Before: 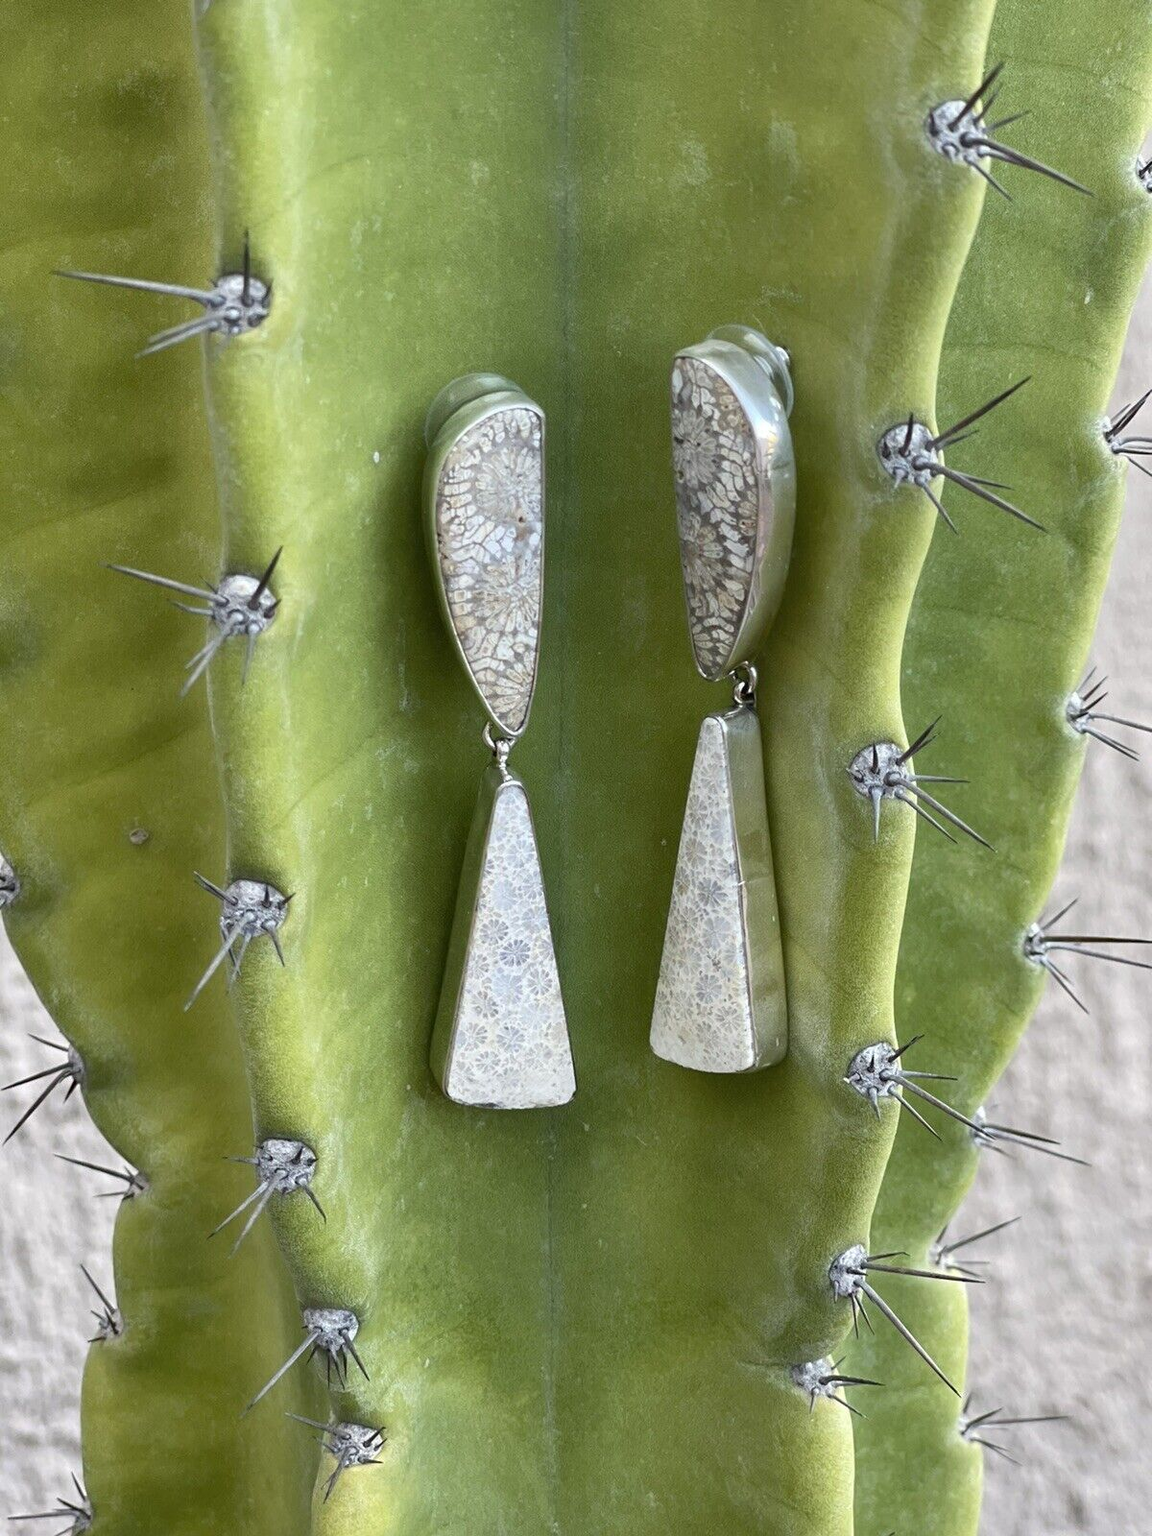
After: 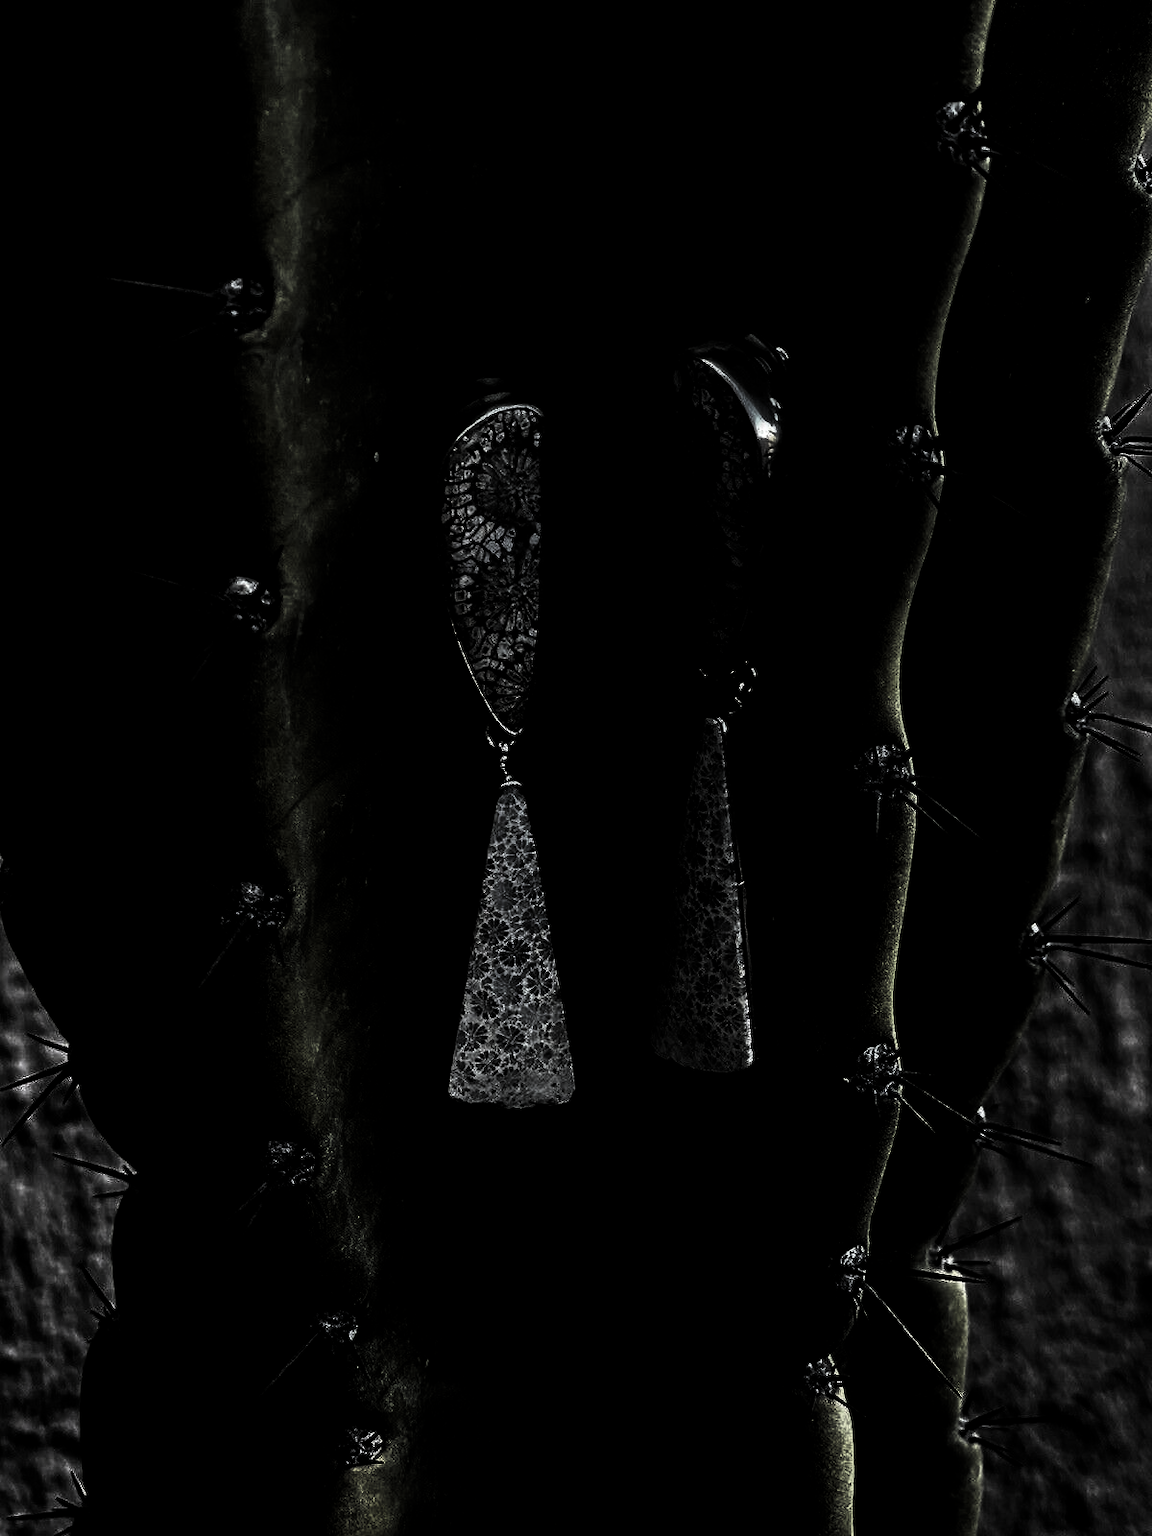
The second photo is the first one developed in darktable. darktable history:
tone curve: curves: ch0 [(0, 0.013) (0.054, 0.018) (0.205, 0.191) (0.289, 0.292) (0.39, 0.424) (0.493, 0.551) (0.666, 0.743) (0.795, 0.841) (1, 0.998)]; ch1 [(0, 0) (0.385, 0.343) (0.439, 0.415) (0.494, 0.495) (0.501, 0.501) (0.51, 0.509) (0.548, 0.554) (0.586, 0.614) (0.66, 0.706) (0.783, 0.804) (1, 1)]; ch2 [(0, 0) (0.304, 0.31) (0.403, 0.399) (0.441, 0.428) (0.47, 0.469) (0.498, 0.496) (0.524, 0.538) (0.566, 0.579) (0.633, 0.665) (0.7, 0.711) (1, 1)], preserve colors none
levels: levels [0.721, 0.937, 0.997]
